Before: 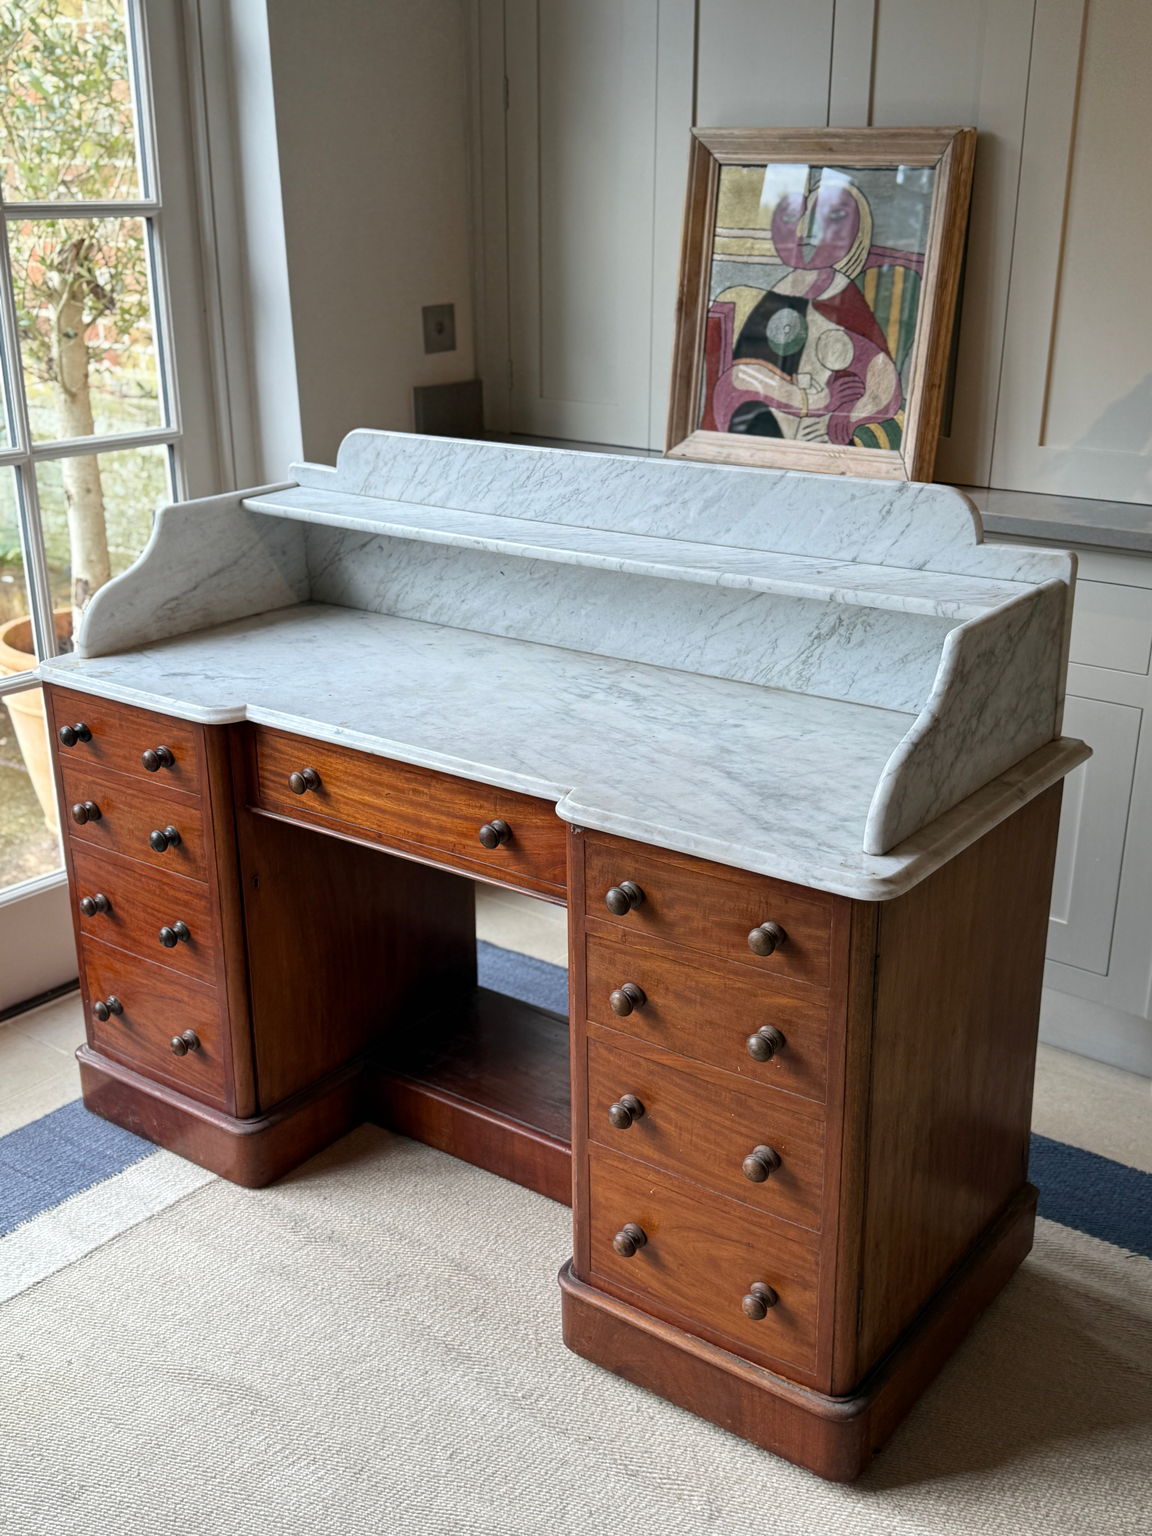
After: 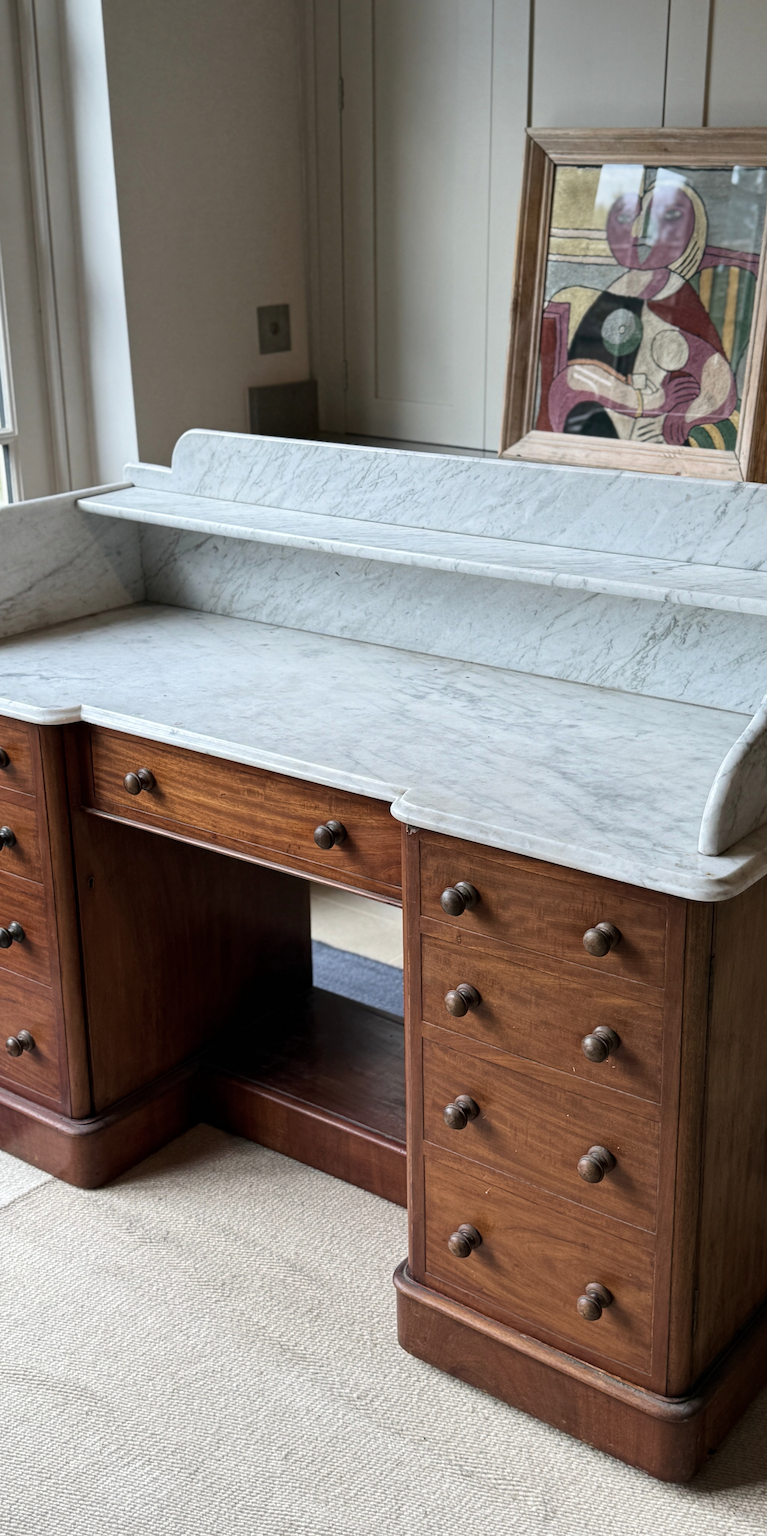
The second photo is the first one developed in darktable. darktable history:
contrast brightness saturation: contrast 0.102, saturation -0.29
crop and rotate: left 14.379%, right 18.964%
velvia: on, module defaults
